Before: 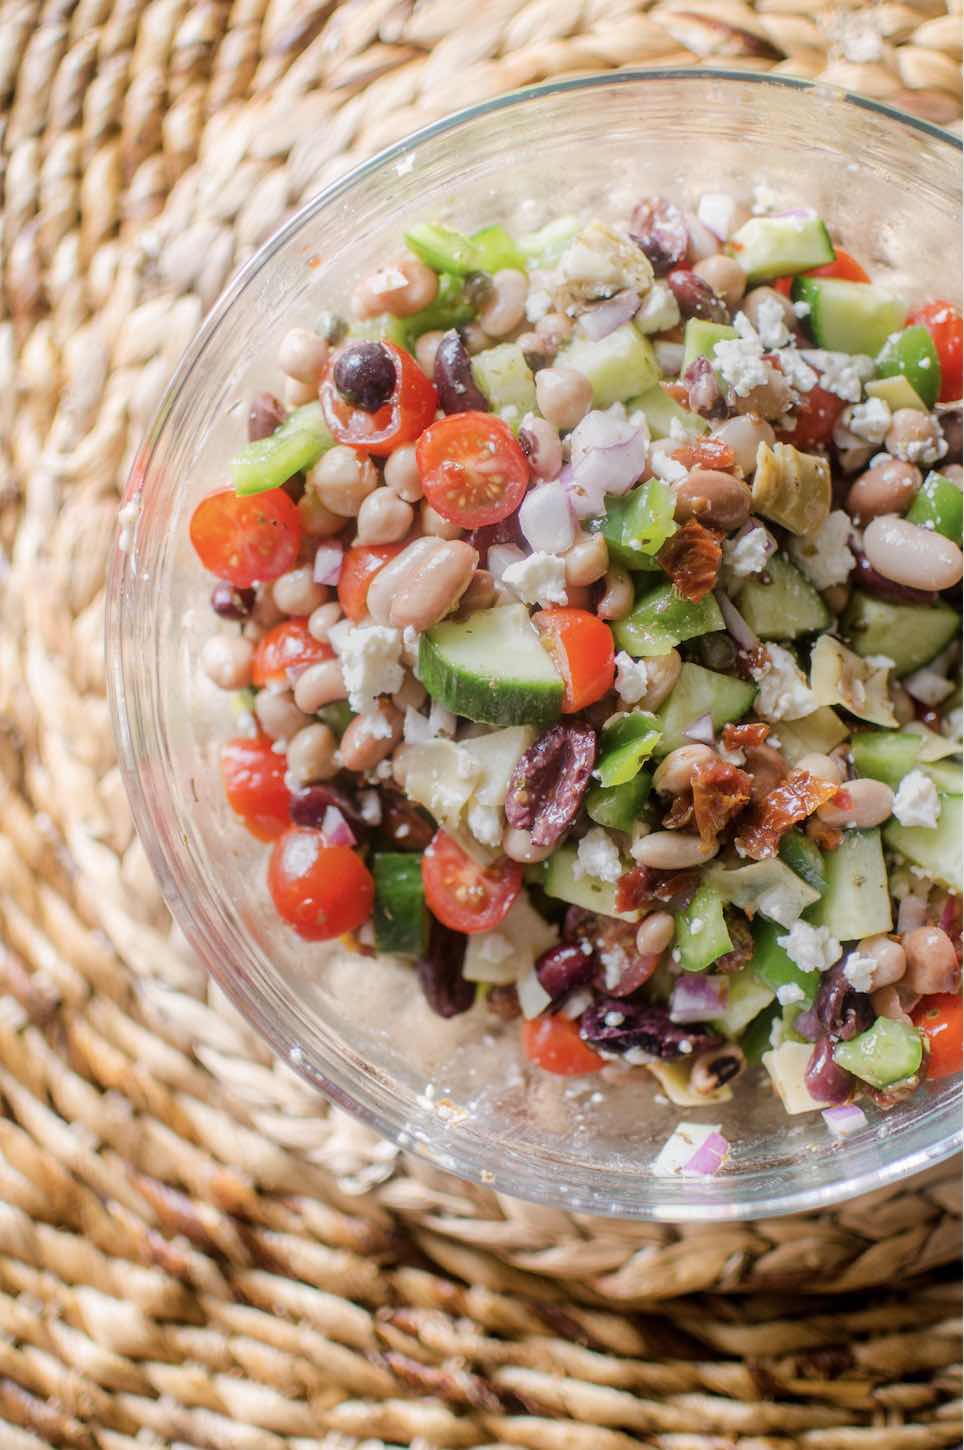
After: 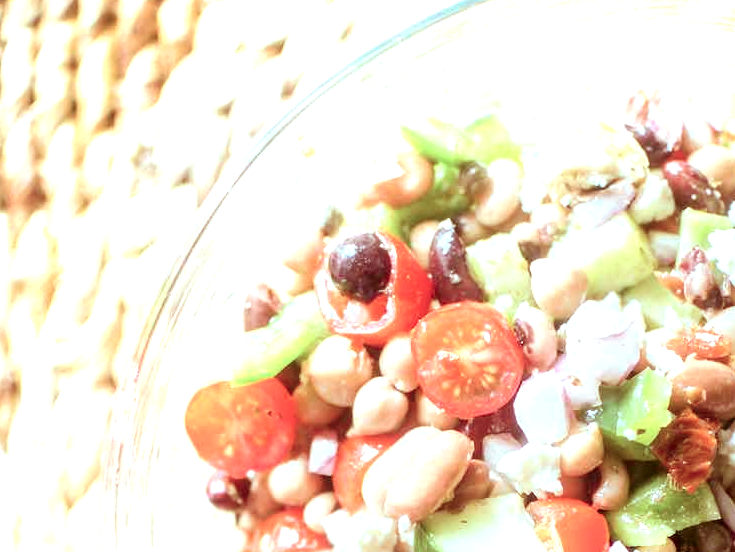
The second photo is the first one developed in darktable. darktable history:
crop: left 0.579%, top 7.627%, right 23.167%, bottom 54.275%
exposure: black level correction 0, exposure 1.2 EV, compensate exposure bias true, compensate highlight preservation false
color balance: lift [1, 0.994, 1.002, 1.006], gamma [0.957, 1.081, 1.016, 0.919], gain [0.97, 0.972, 1.01, 1.028], input saturation 91.06%, output saturation 79.8%
color correction: highlights a* -7.23, highlights b* -0.161, shadows a* 20.08, shadows b* 11.73
